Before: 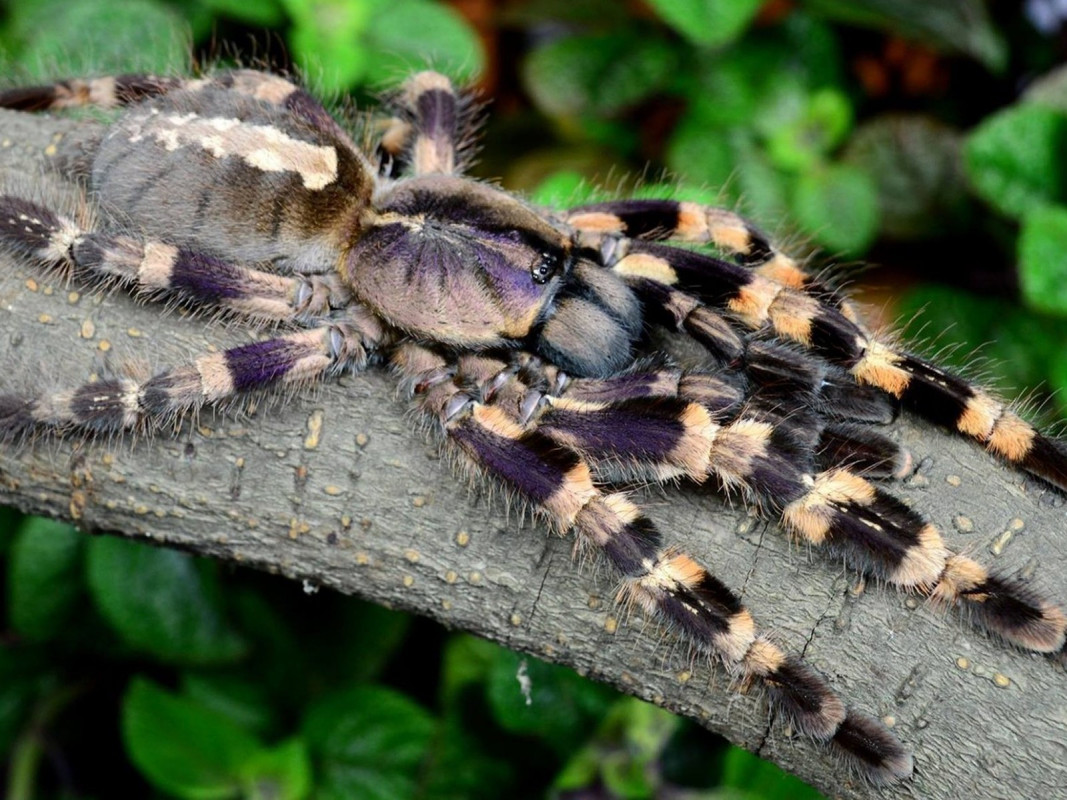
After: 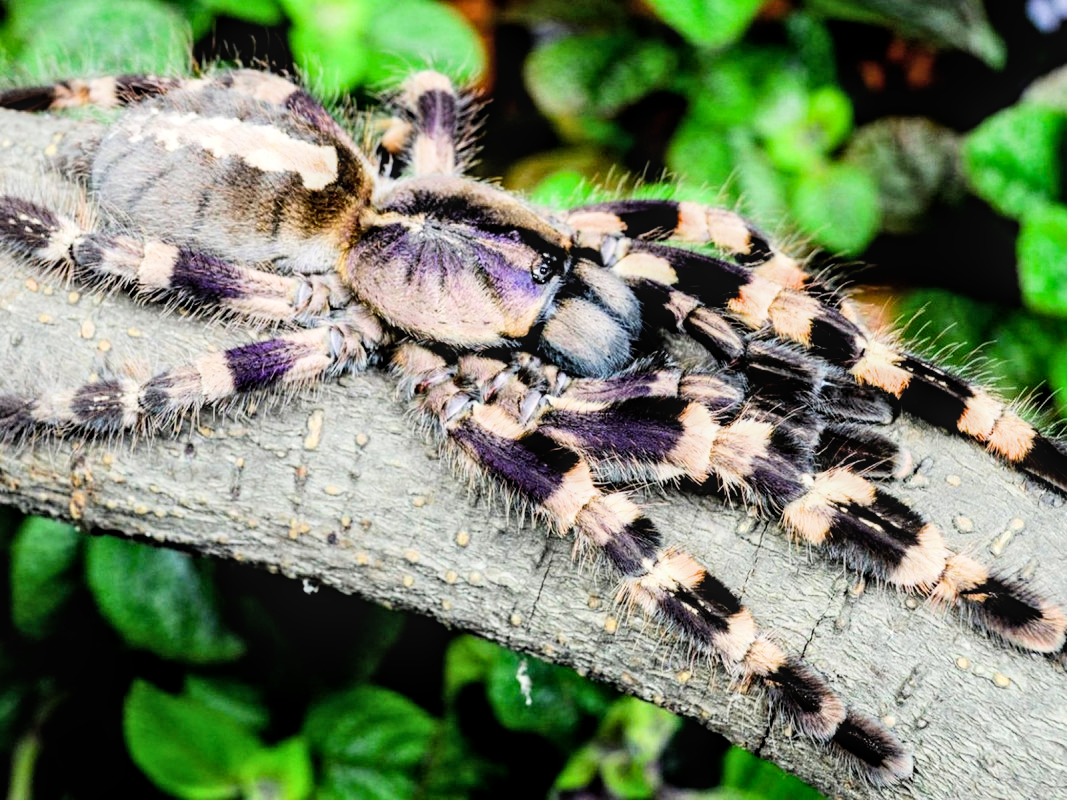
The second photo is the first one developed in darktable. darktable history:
color balance rgb: perceptual saturation grading › global saturation 10%, global vibrance 10%
exposure: black level correction 0, exposure 1.2 EV, compensate exposure bias true, compensate highlight preservation false
filmic rgb: black relative exposure -5 EV, hardness 2.88, contrast 1.4, highlights saturation mix -20%
local contrast: on, module defaults
